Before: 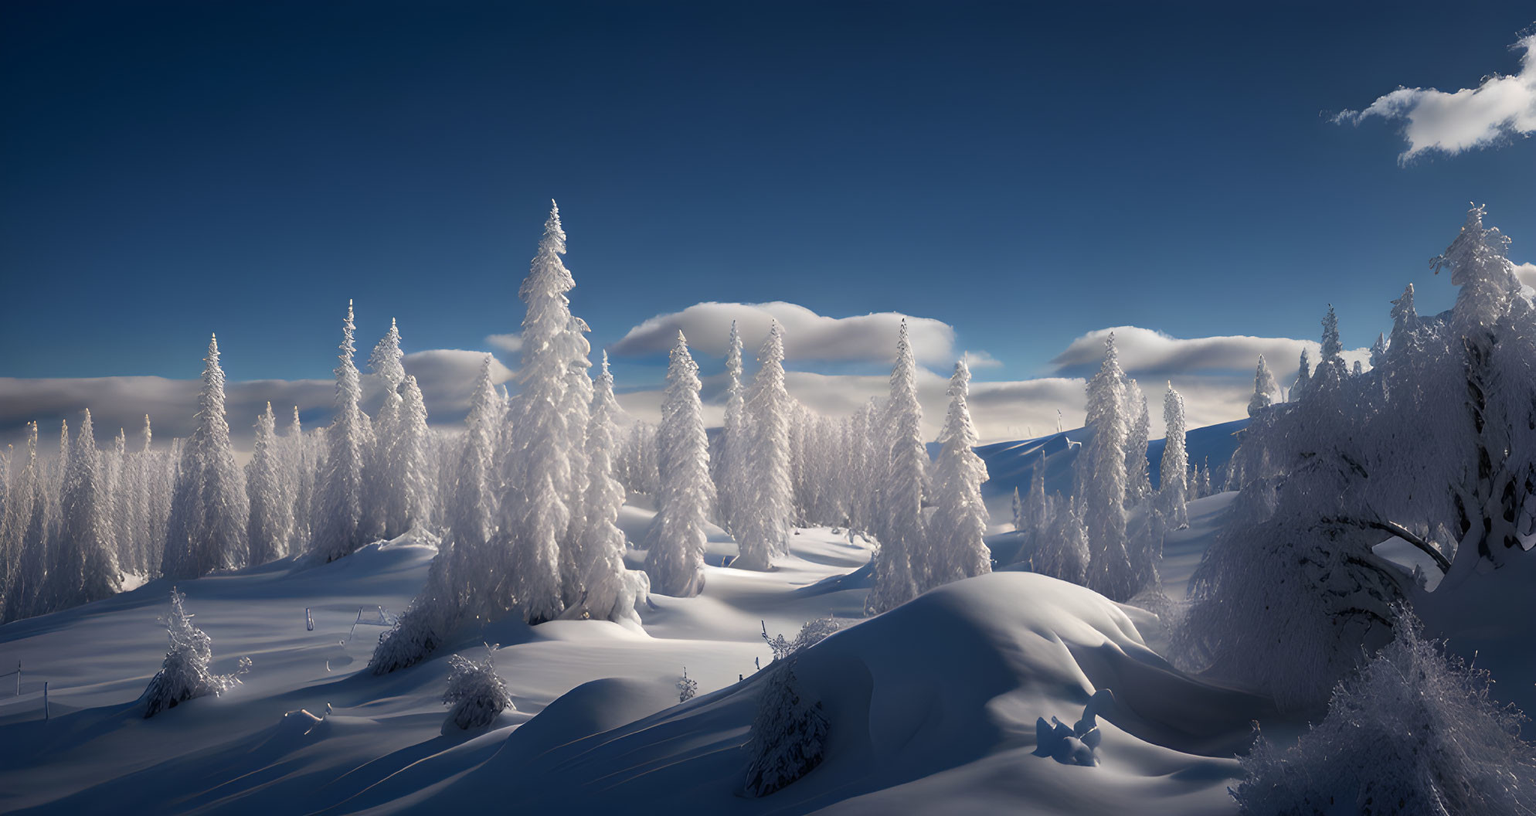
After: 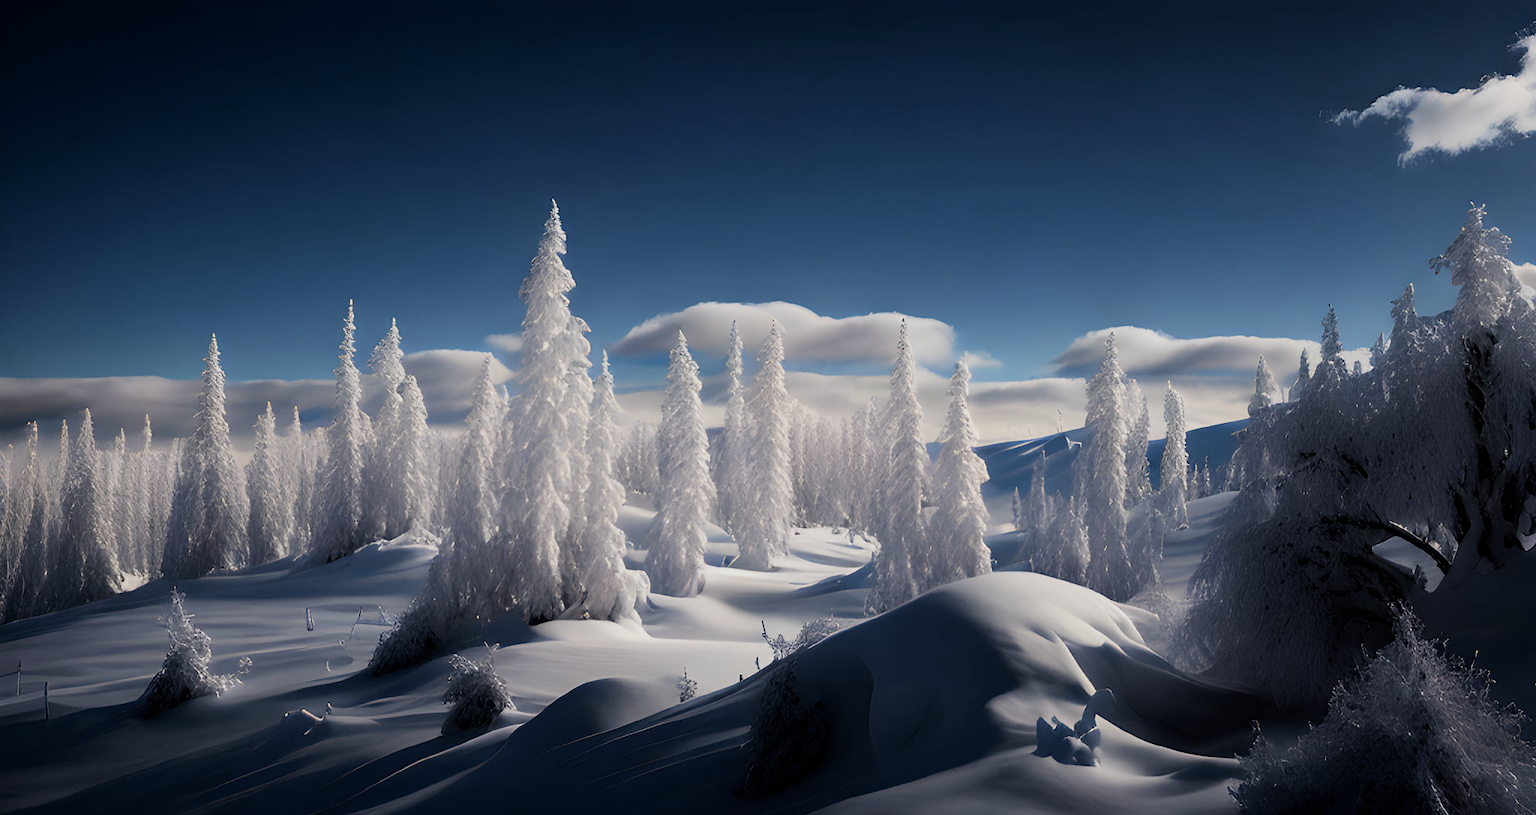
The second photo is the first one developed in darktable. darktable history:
filmic rgb: black relative exposure -5.14 EV, white relative exposure 3.98 EV, hardness 2.89, contrast 1.301, highlights saturation mix -10.72%
